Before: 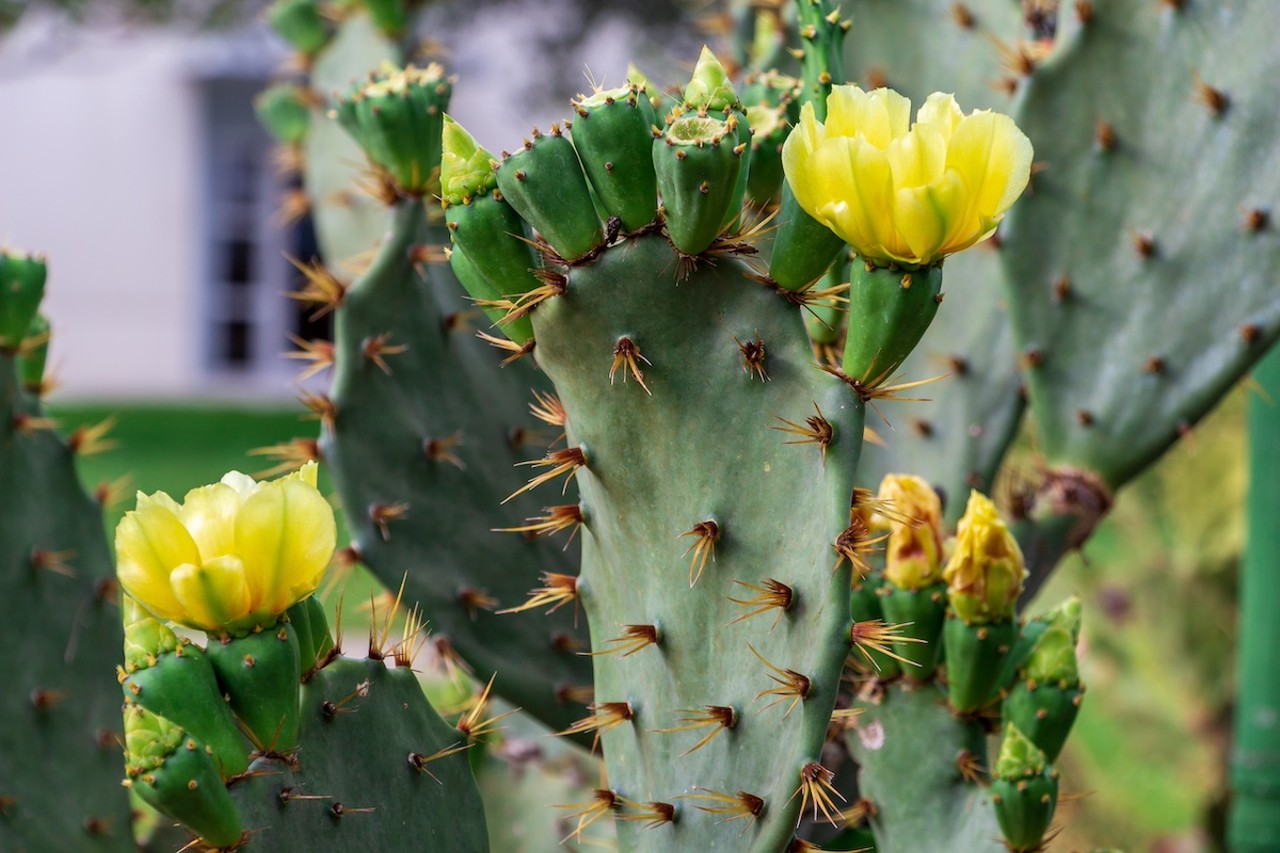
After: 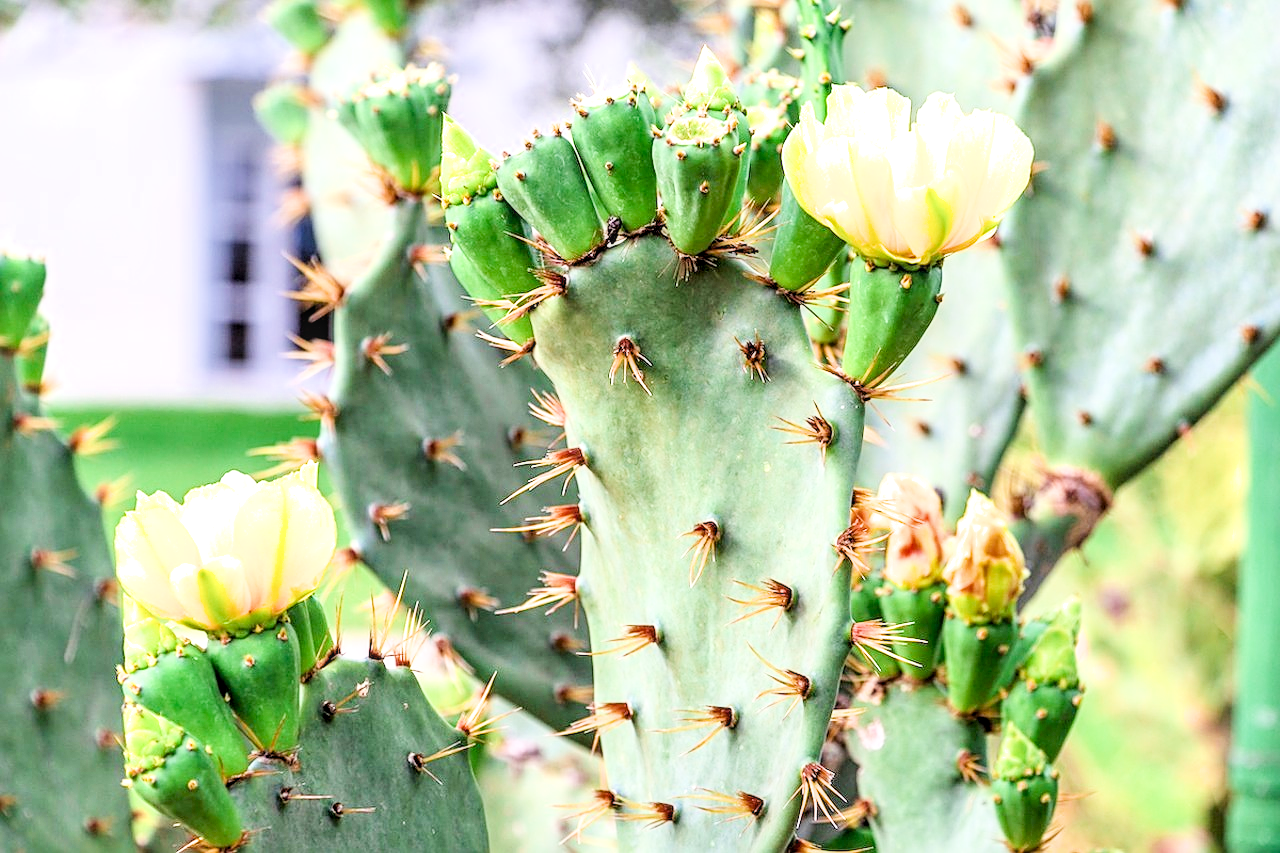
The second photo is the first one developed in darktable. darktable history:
exposure: black level correction 0.001, exposure 2.546 EV, compensate highlight preservation false
local contrast: on, module defaults
filmic rgb: black relative exposure -7.65 EV, white relative exposure 4.56 EV, hardness 3.61, contrast 1.049
sharpen: on, module defaults
